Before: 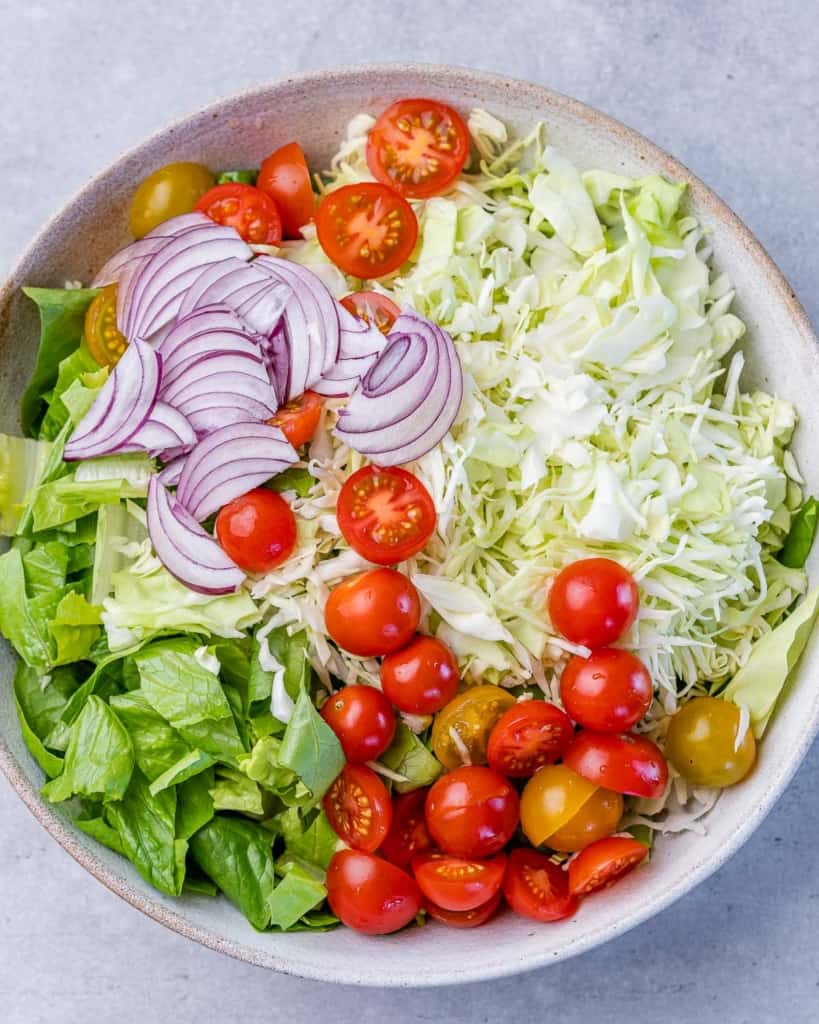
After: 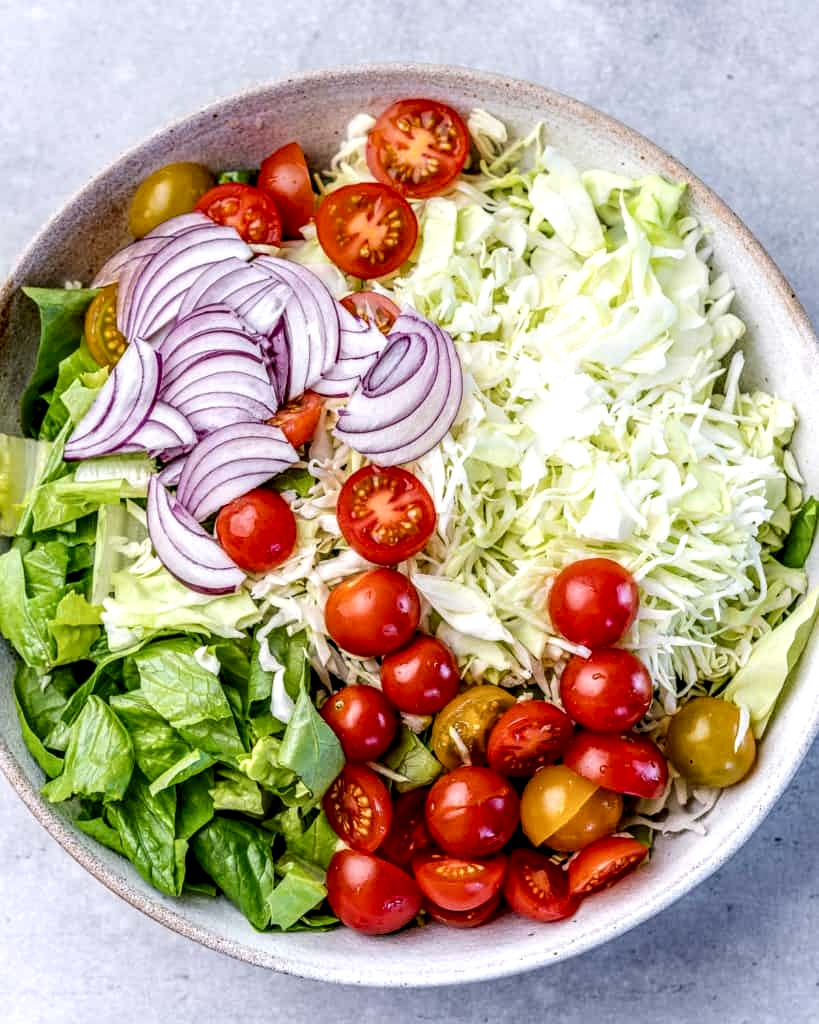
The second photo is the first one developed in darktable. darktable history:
shadows and highlights: shadows -22.48, highlights 46.15, soften with gaussian
local contrast: highlights 17%, detail 187%
